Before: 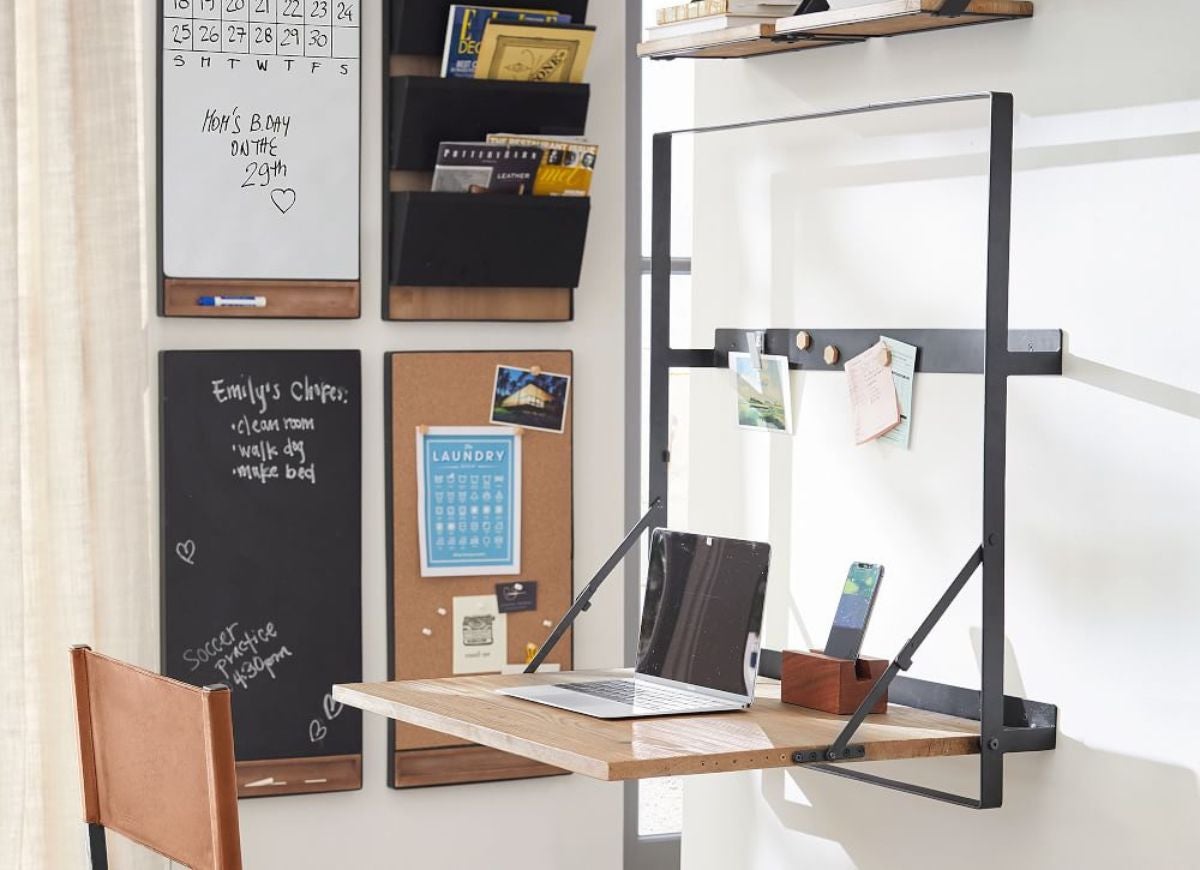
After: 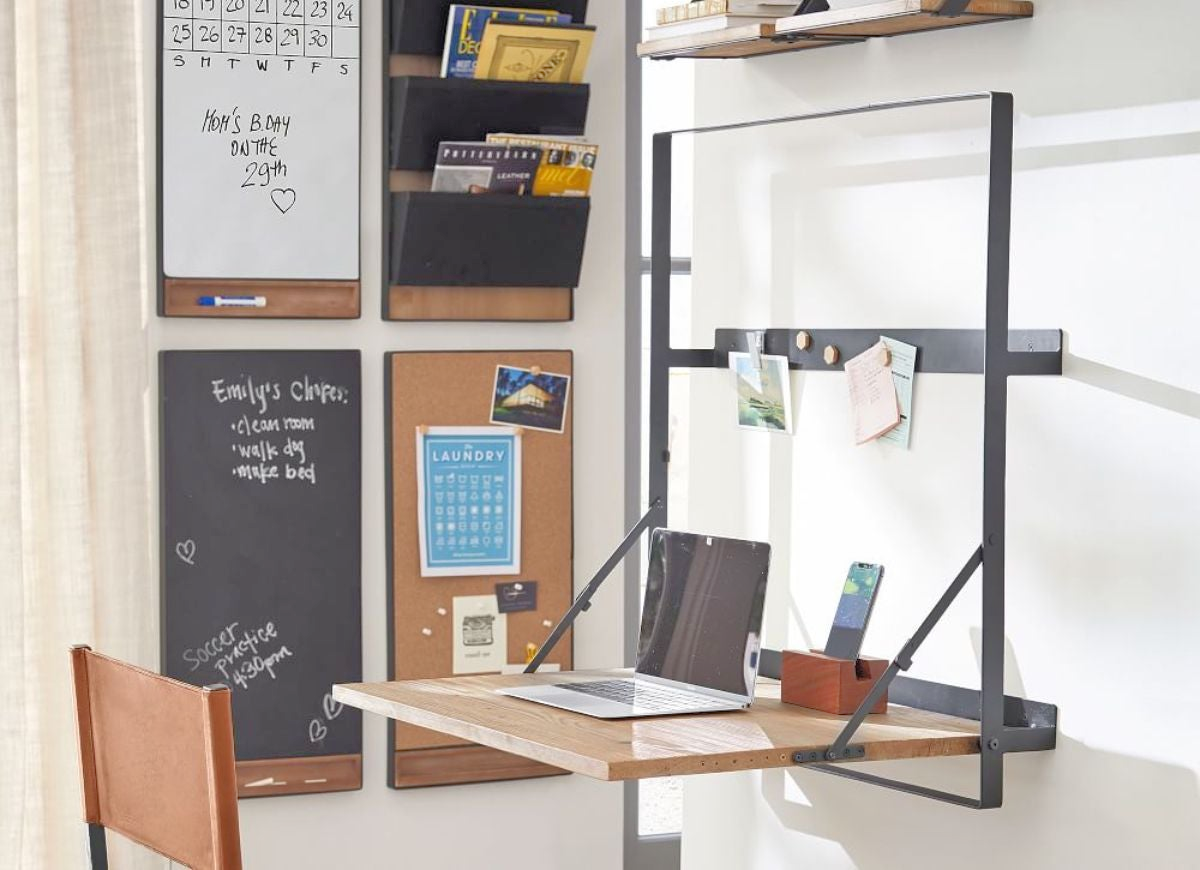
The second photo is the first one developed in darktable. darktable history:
tone equalizer: -7 EV 0.162 EV, -6 EV 0.585 EV, -5 EV 1.18 EV, -4 EV 1.31 EV, -3 EV 1.17 EV, -2 EV 0.6 EV, -1 EV 0.155 EV
